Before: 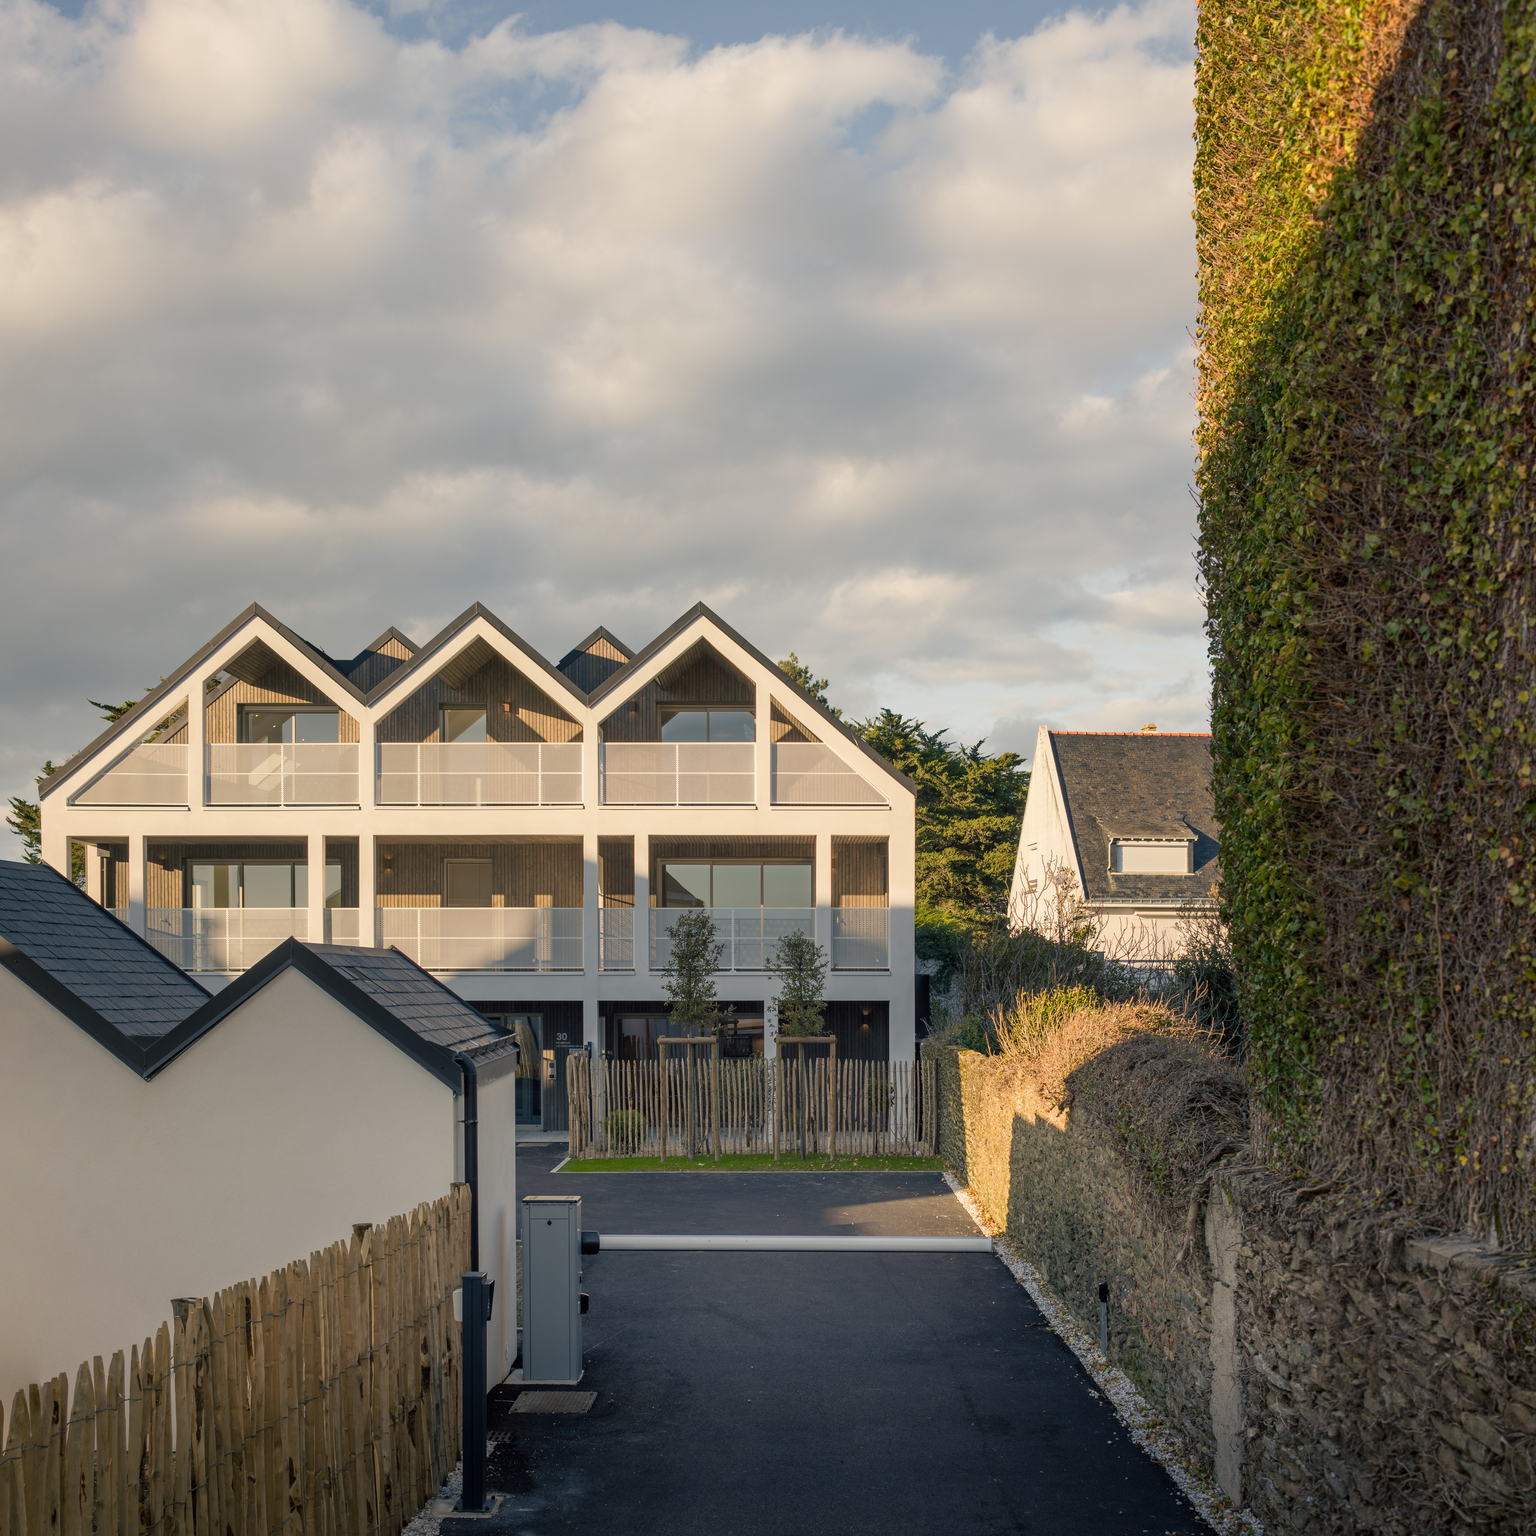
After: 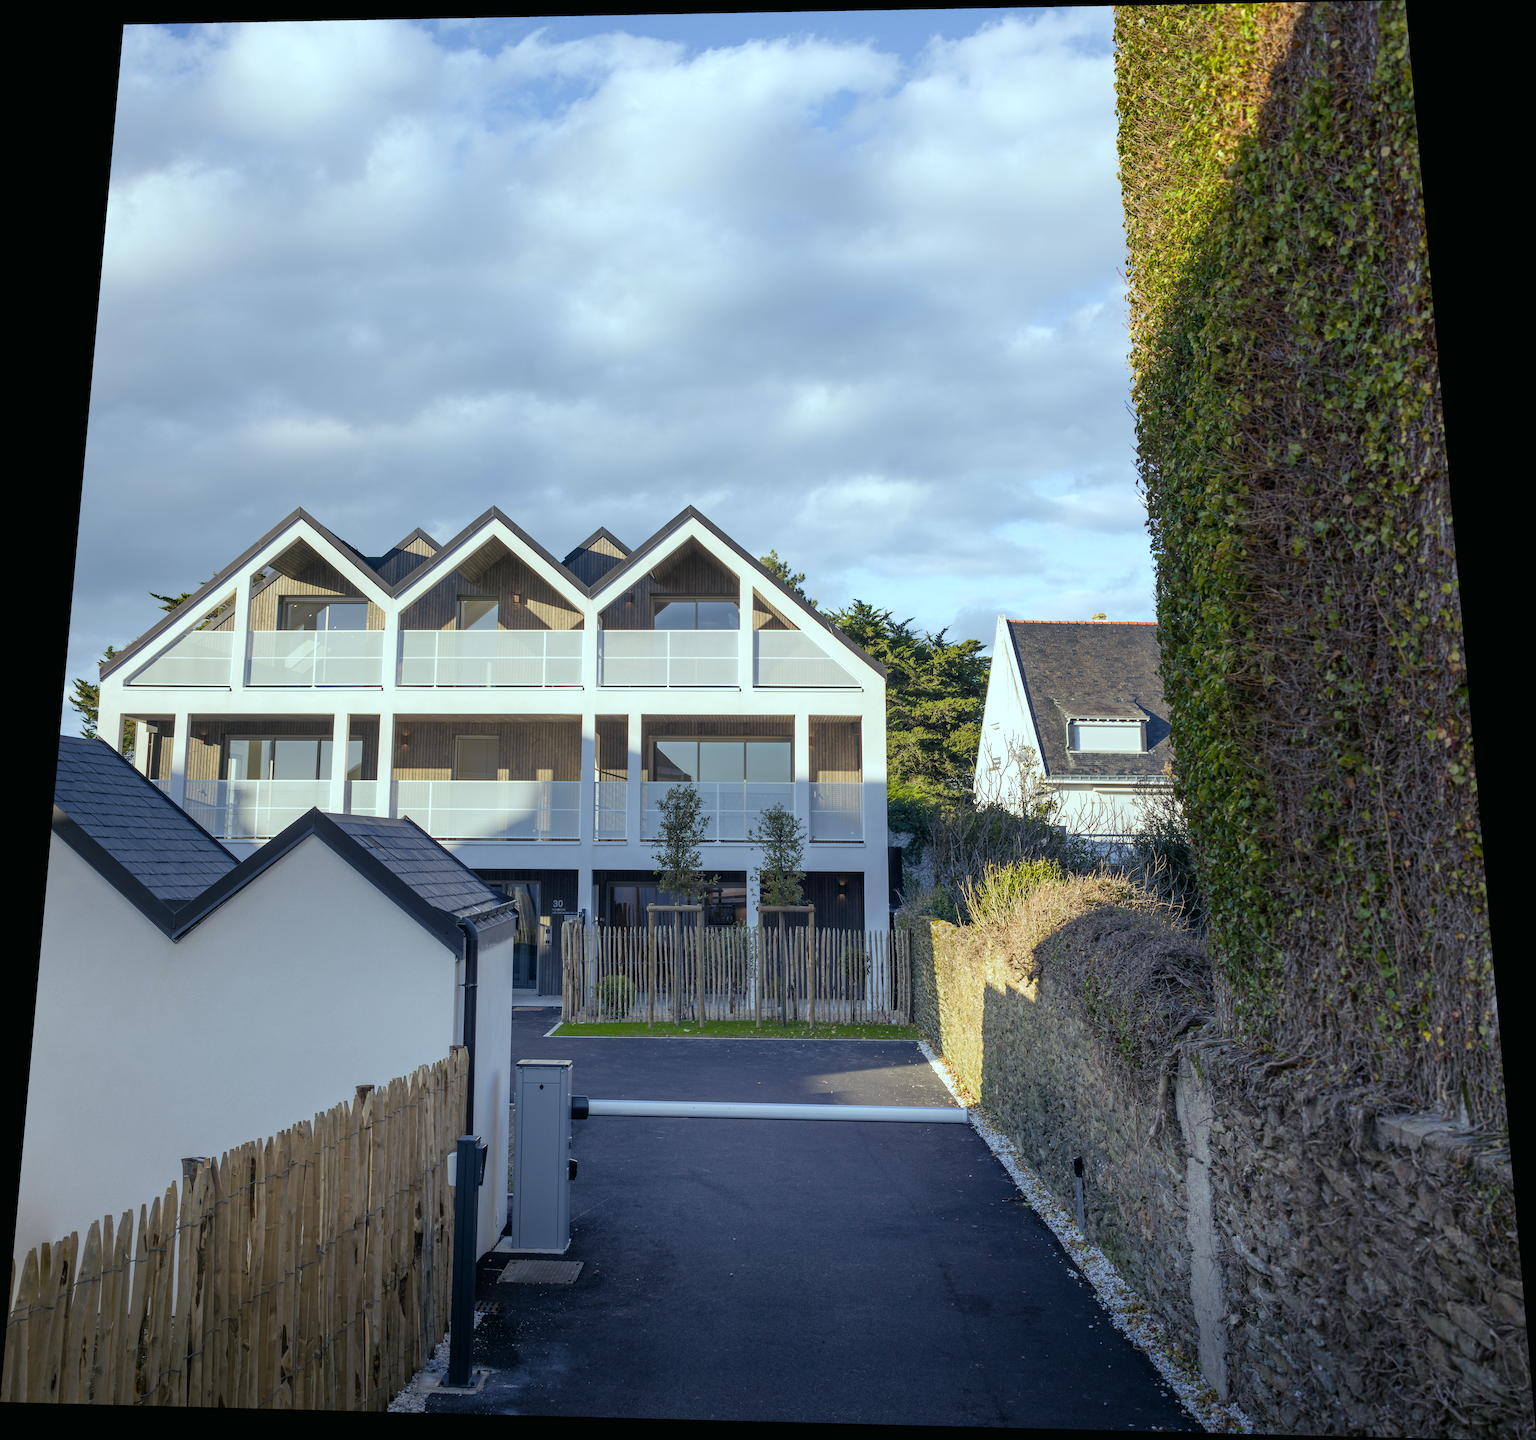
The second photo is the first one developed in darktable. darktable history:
white balance: red 1.042, blue 1.17
rotate and perspective: rotation 0.128°, lens shift (vertical) -0.181, lens shift (horizontal) -0.044, shear 0.001, automatic cropping off
color balance: mode lift, gamma, gain (sRGB), lift [0.997, 0.979, 1.021, 1.011], gamma [1, 1.084, 0.916, 0.998], gain [1, 0.87, 1.13, 1.101], contrast 4.55%, contrast fulcrum 38.24%, output saturation 104.09%
